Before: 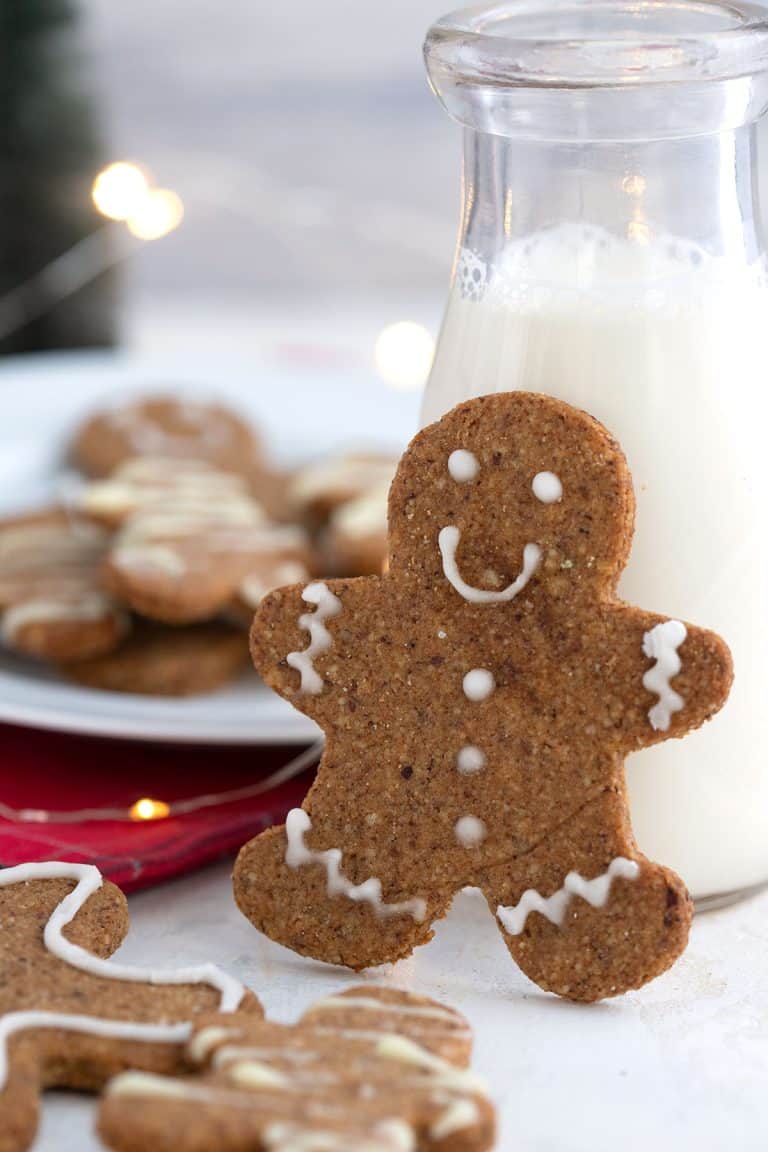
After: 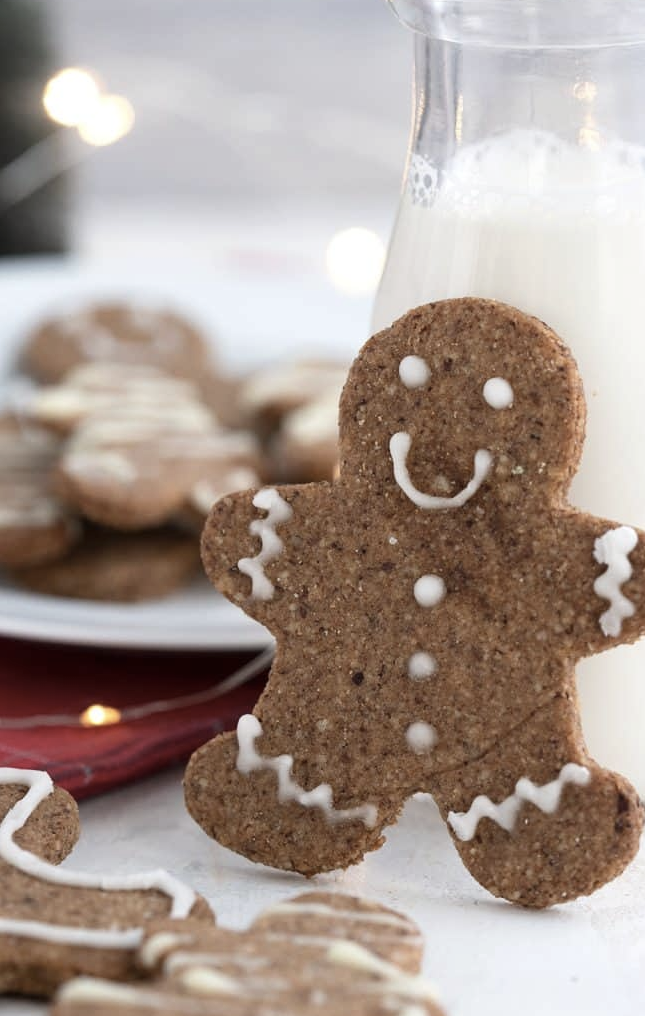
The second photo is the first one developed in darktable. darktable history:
contrast brightness saturation: contrast 0.1, saturation -0.36
crop: left 6.446%, top 8.188%, right 9.538%, bottom 3.548%
